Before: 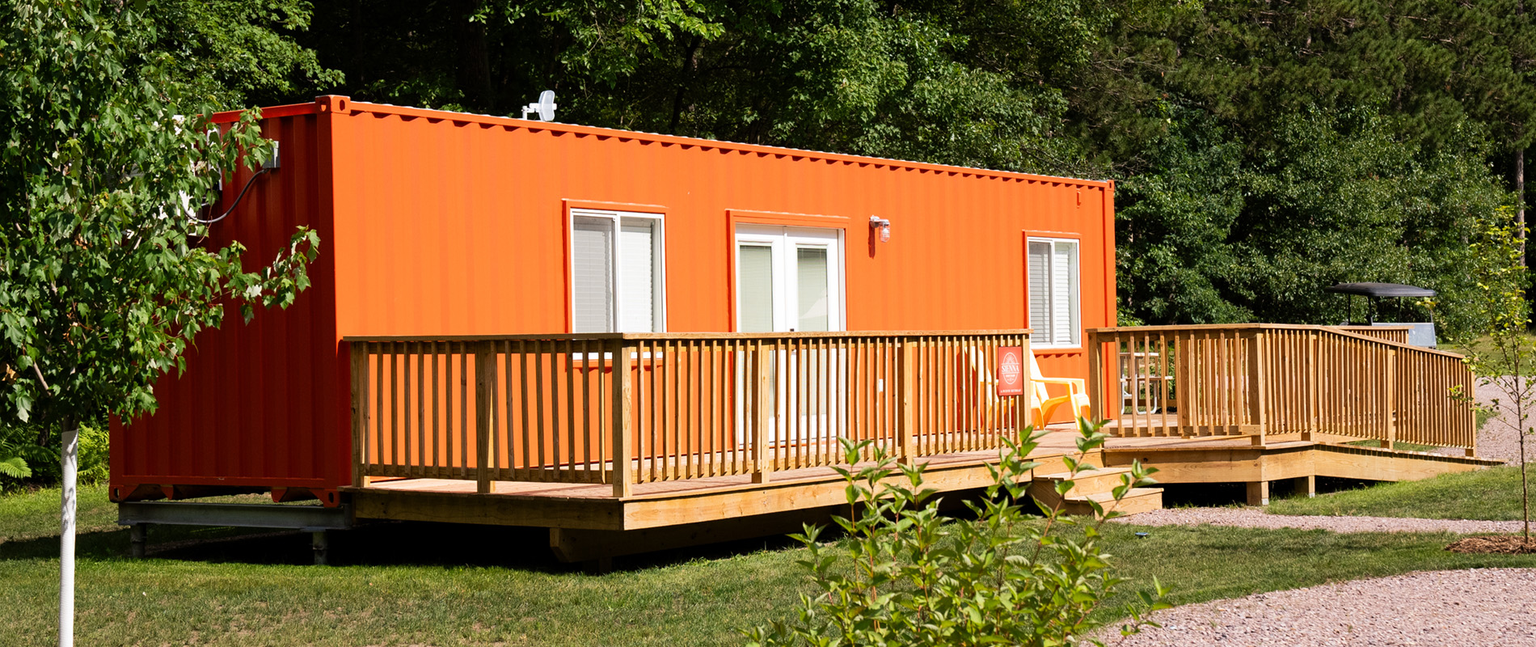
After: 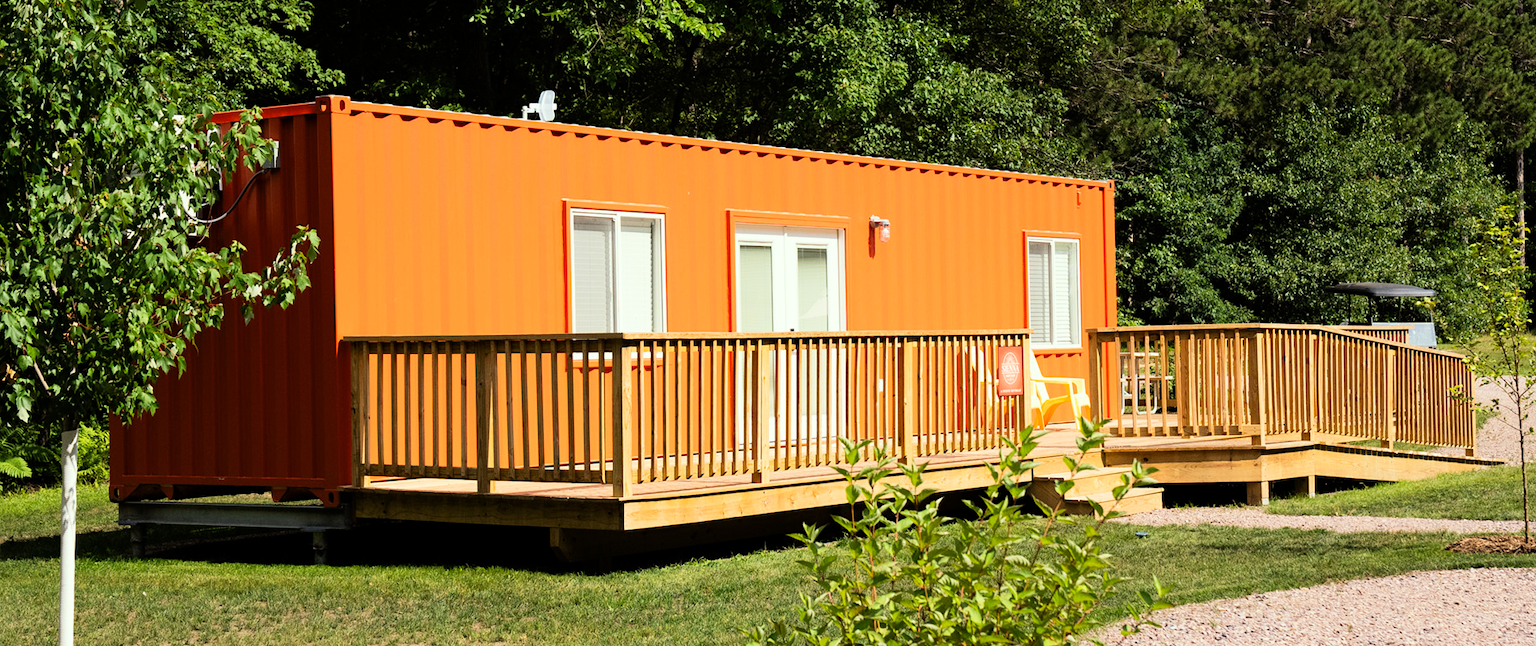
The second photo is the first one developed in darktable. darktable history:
color correction: highlights a* -4.73, highlights b* 5.06, saturation 0.97
tone curve: curves: ch0 [(0, 0) (0.004, 0.001) (0.133, 0.112) (0.325, 0.362) (0.832, 0.893) (1, 1)], color space Lab, linked channels, preserve colors none
